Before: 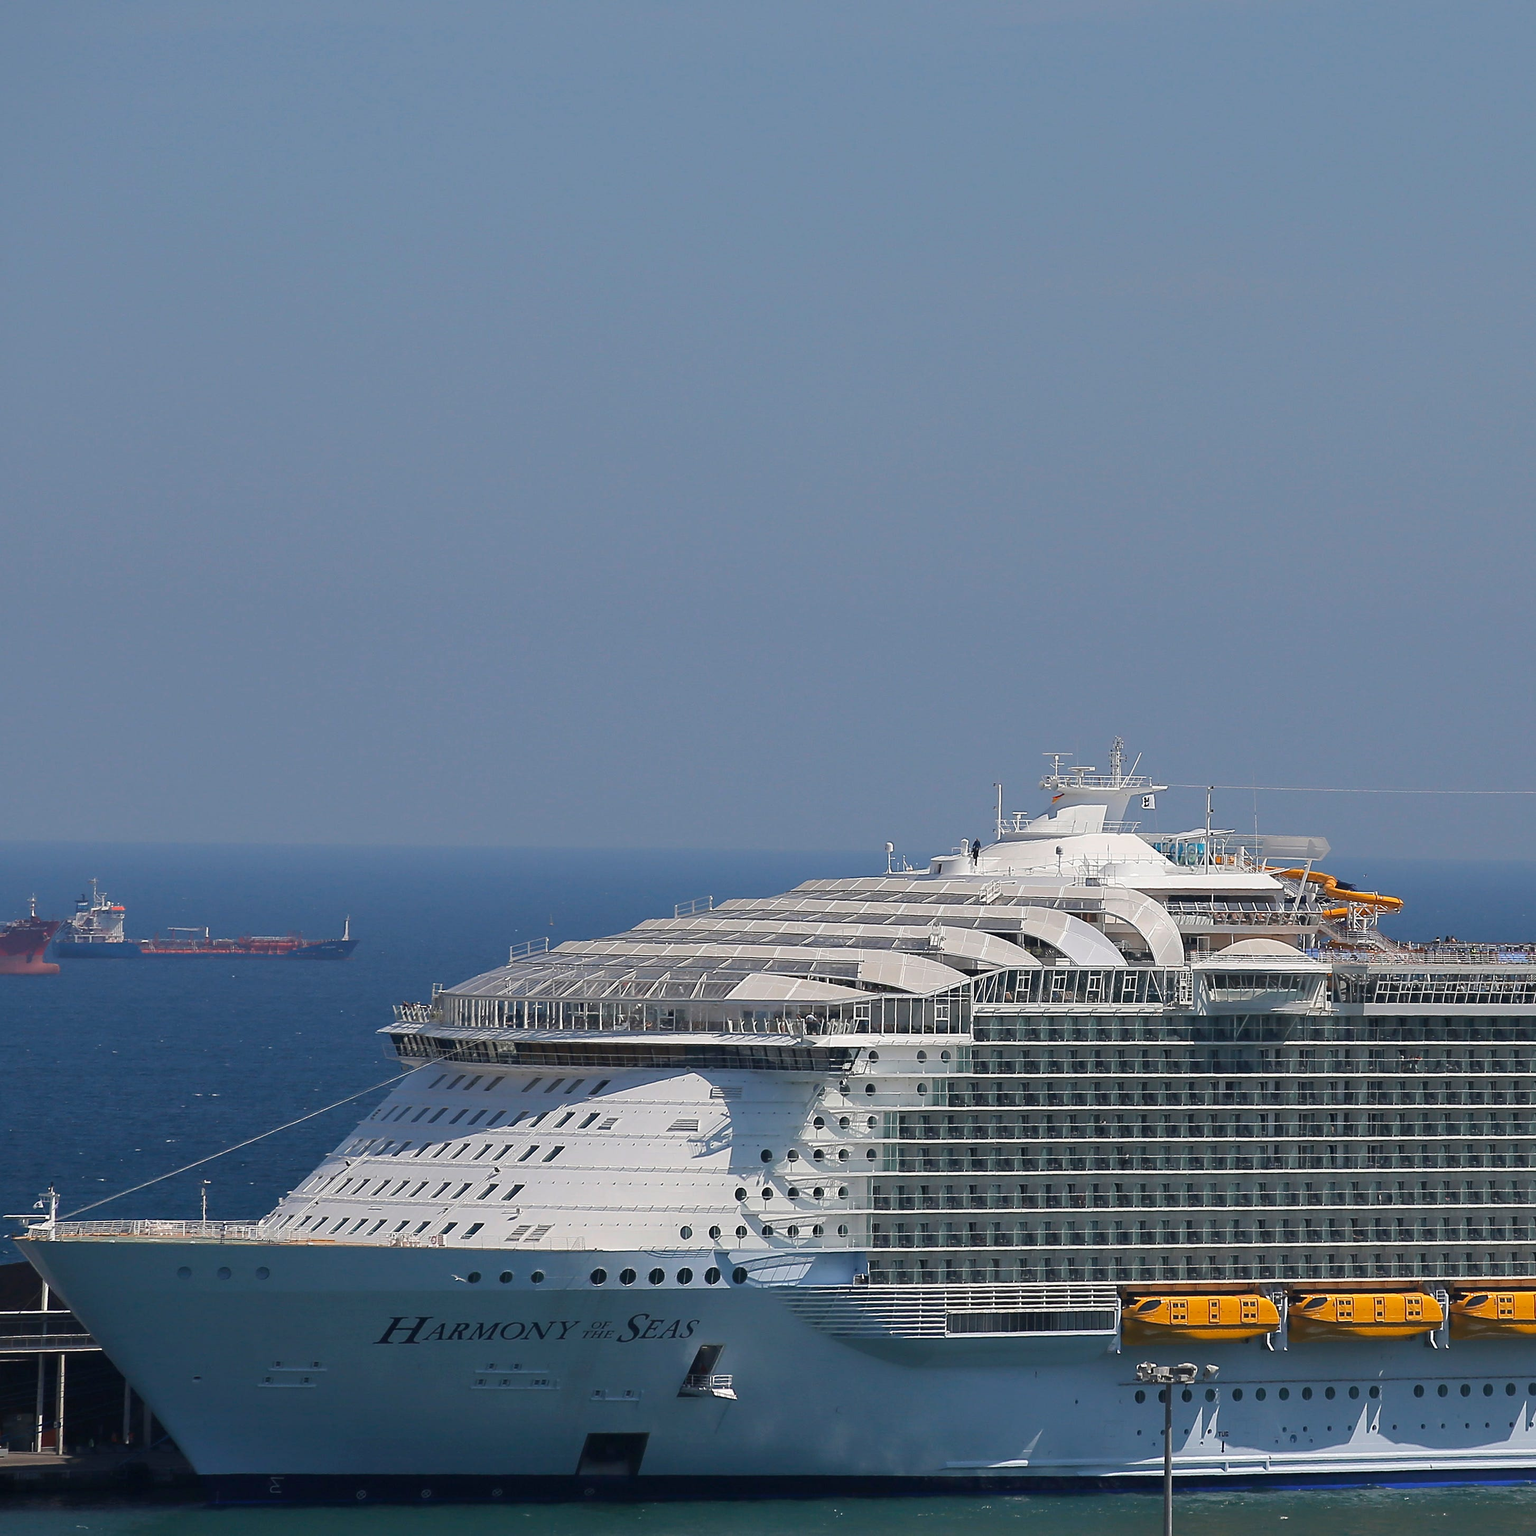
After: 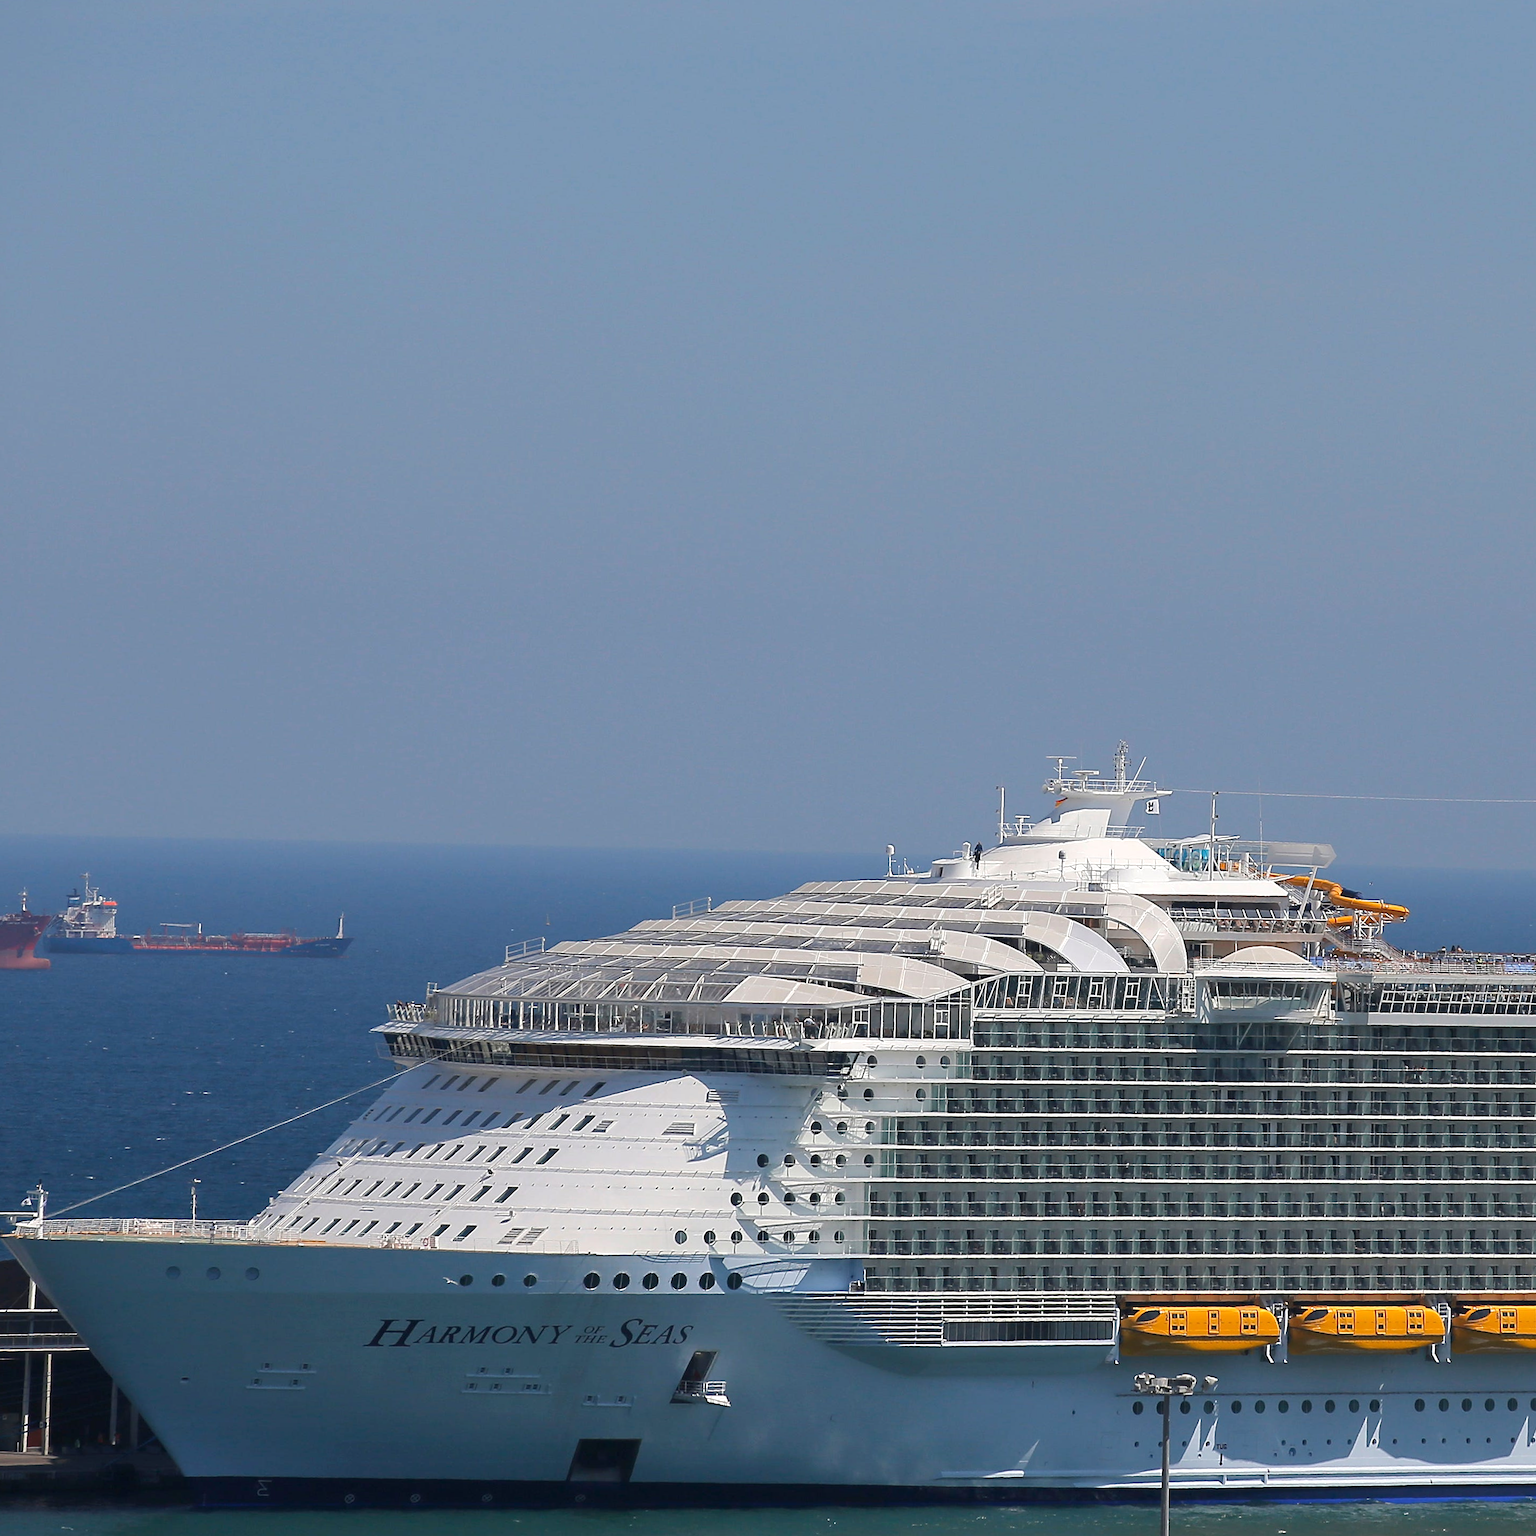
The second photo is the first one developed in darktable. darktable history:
crop and rotate: angle -0.603°
exposure: exposure 0.234 EV, compensate highlight preservation false
